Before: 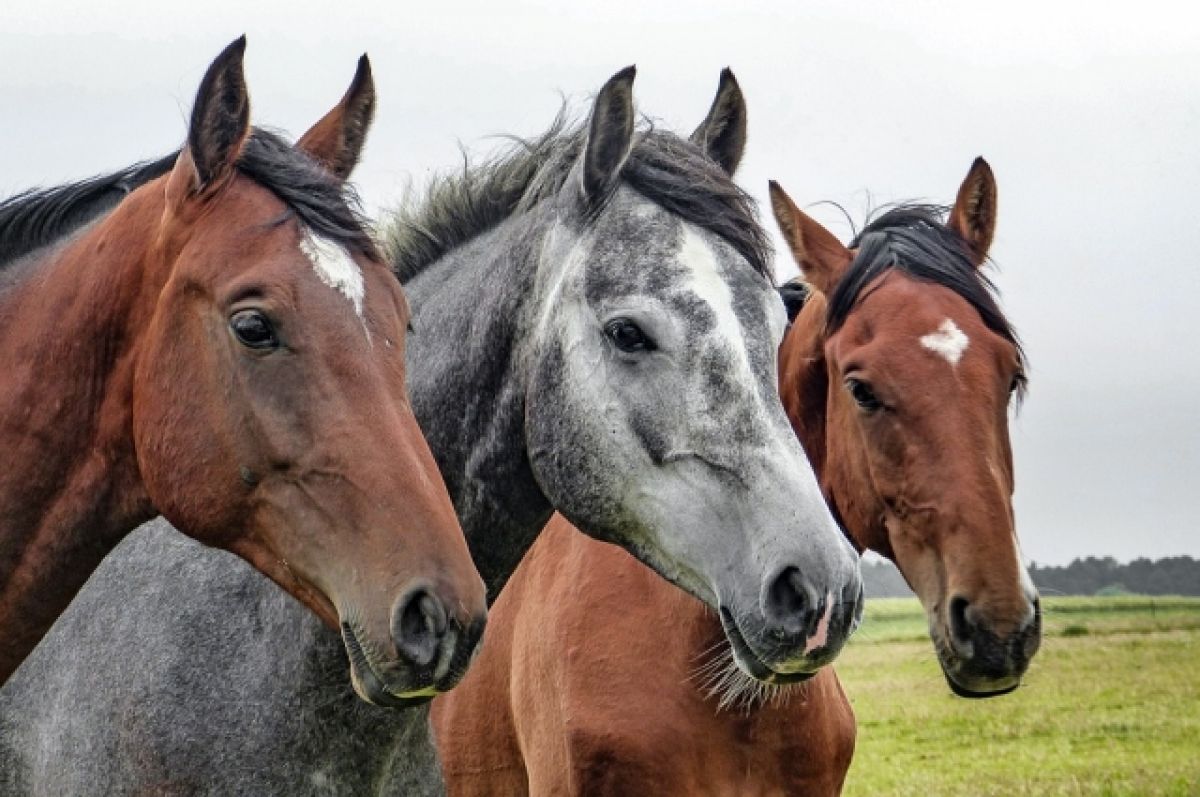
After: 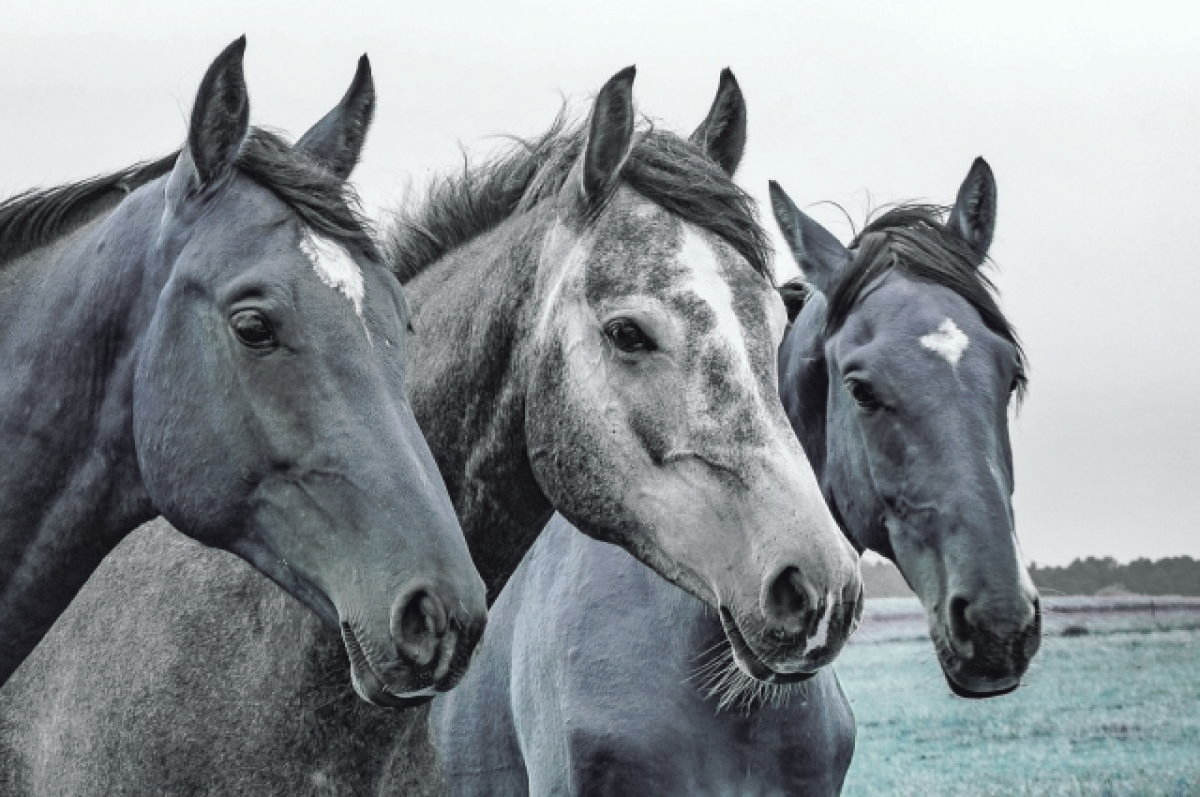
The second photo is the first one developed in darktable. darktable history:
tone curve: curves: ch0 [(0, 0) (0.003, 0.003) (0.011, 0.011) (0.025, 0.024) (0.044, 0.043) (0.069, 0.068) (0.1, 0.097) (0.136, 0.132) (0.177, 0.173) (0.224, 0.219) (0.277, 0.27) (0.335, 0.327) (0.399, 0.389) (0.468, 0.456) (0.543, 0.547) (0.623, 0.626) (0.709, 0.711) (0.801, 0.802) (0.898, 0.898) (1, 1)], preserve colors none
color look up table: target L [93.7, 90.59, 96.68, 80.31, 88.61, 80.93, 92.25, 80.28, 81.44, 85.06, 62.18, 53.94, 62.15, 52.77, 47.79, 52.96, 41.65, 15.53, 90.65, 89.32, 87.91, 79.56, 76.21, 73.49, 79.01, 69.98, 53.87, 64.79, 49.61, 38.55, 27.04, 14.68, 95.55, 77.79, 77.31, 88.38, 67.85, 76.8, 58.99, 89.06, 59.11, 74.59, 33.78, 50, 29.17, 91.78, 94.38, 76.69, 11.25], target a [-19.67, -44.94, -4.57, 17.8, 5.746, -30.08, -5.049, 11.41, -2.953, -16, 24.77, -1.701, -6.022, 7.173, 11.72, -21.67, -7.945, 0.031, -9.614, 2.759, -21.51, 6.017, -13.01, -5.078, 15.69, 3.93, -6.007, 13.69, -13.09, 8.059, 0.014, 4.882, 0.459, 4.79, 10.57, 3.959, 0.796, 1.449, 23.2, -2.743, 13.38, 5.648, 13, 0.679, 7.153, -14.69, -1.501, -7.696, 0.107], target b [7.23, 17.58, 5.782, -26.94, -5.46, 0.341, 20.5, -3.985, 2.244, 15.65, -21.44, -23.91, 14.02, -5.74, -12.06, 1.501, 6.634, -6.558, -1.705, -7.091, -8.668, -12.73, -16.6, -12.43, -28.46, -26.43, -0.881, -26.02, -10.35, -16.09, -3.367, -9.204, -3.021, -14.93, -31.75, -14.8, -4.279, -7.825, -59.64, -13.37, -34.96, -19.82, -34.71, -10.68, -22.04, 0.901, -5.325, -7.652, -2.229], num patches 49
